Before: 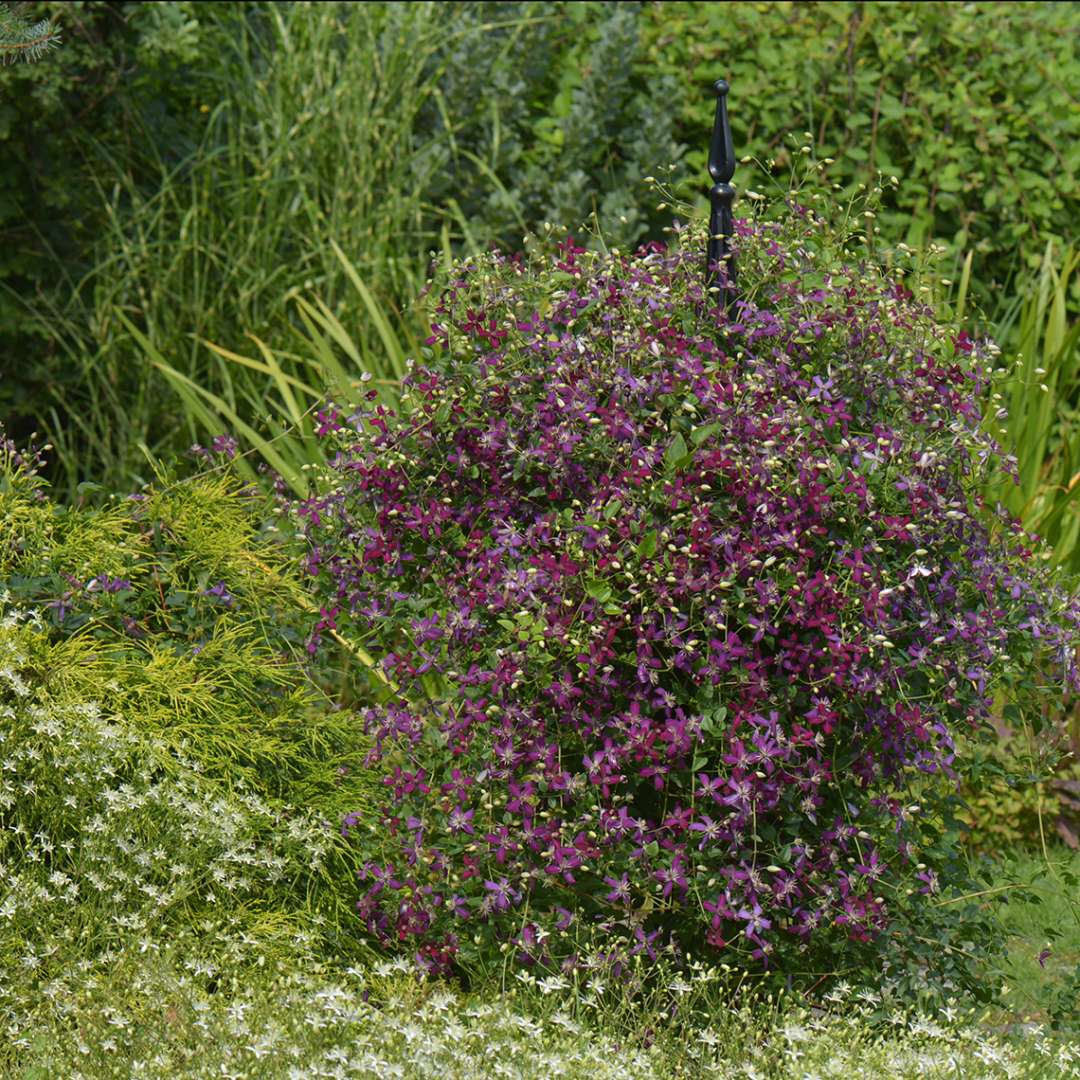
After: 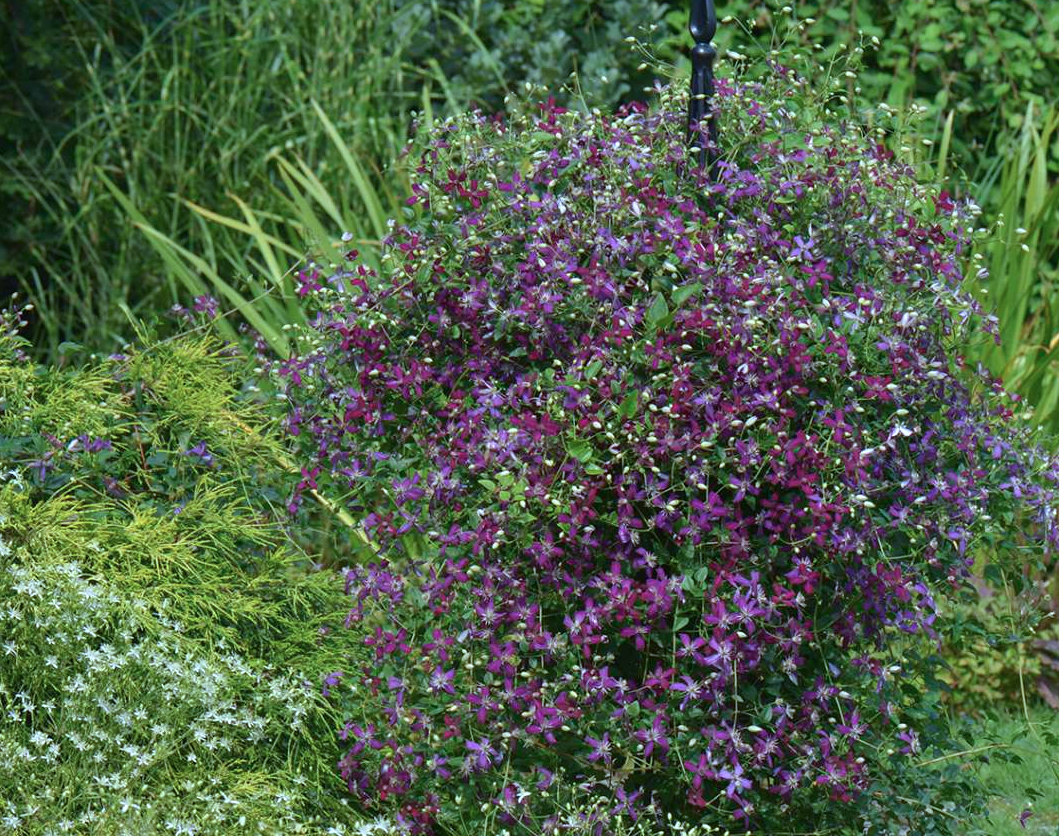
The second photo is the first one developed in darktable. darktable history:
exposure: exposure 0.212 EV, compensate highlight preservation false
crop and rotate: left 1.812%, top 12.977%, right 0.132%, bottom 9.571%
color calibration: illuminant custom, x 0.389, y 0.387, temperature 3798.03 K
